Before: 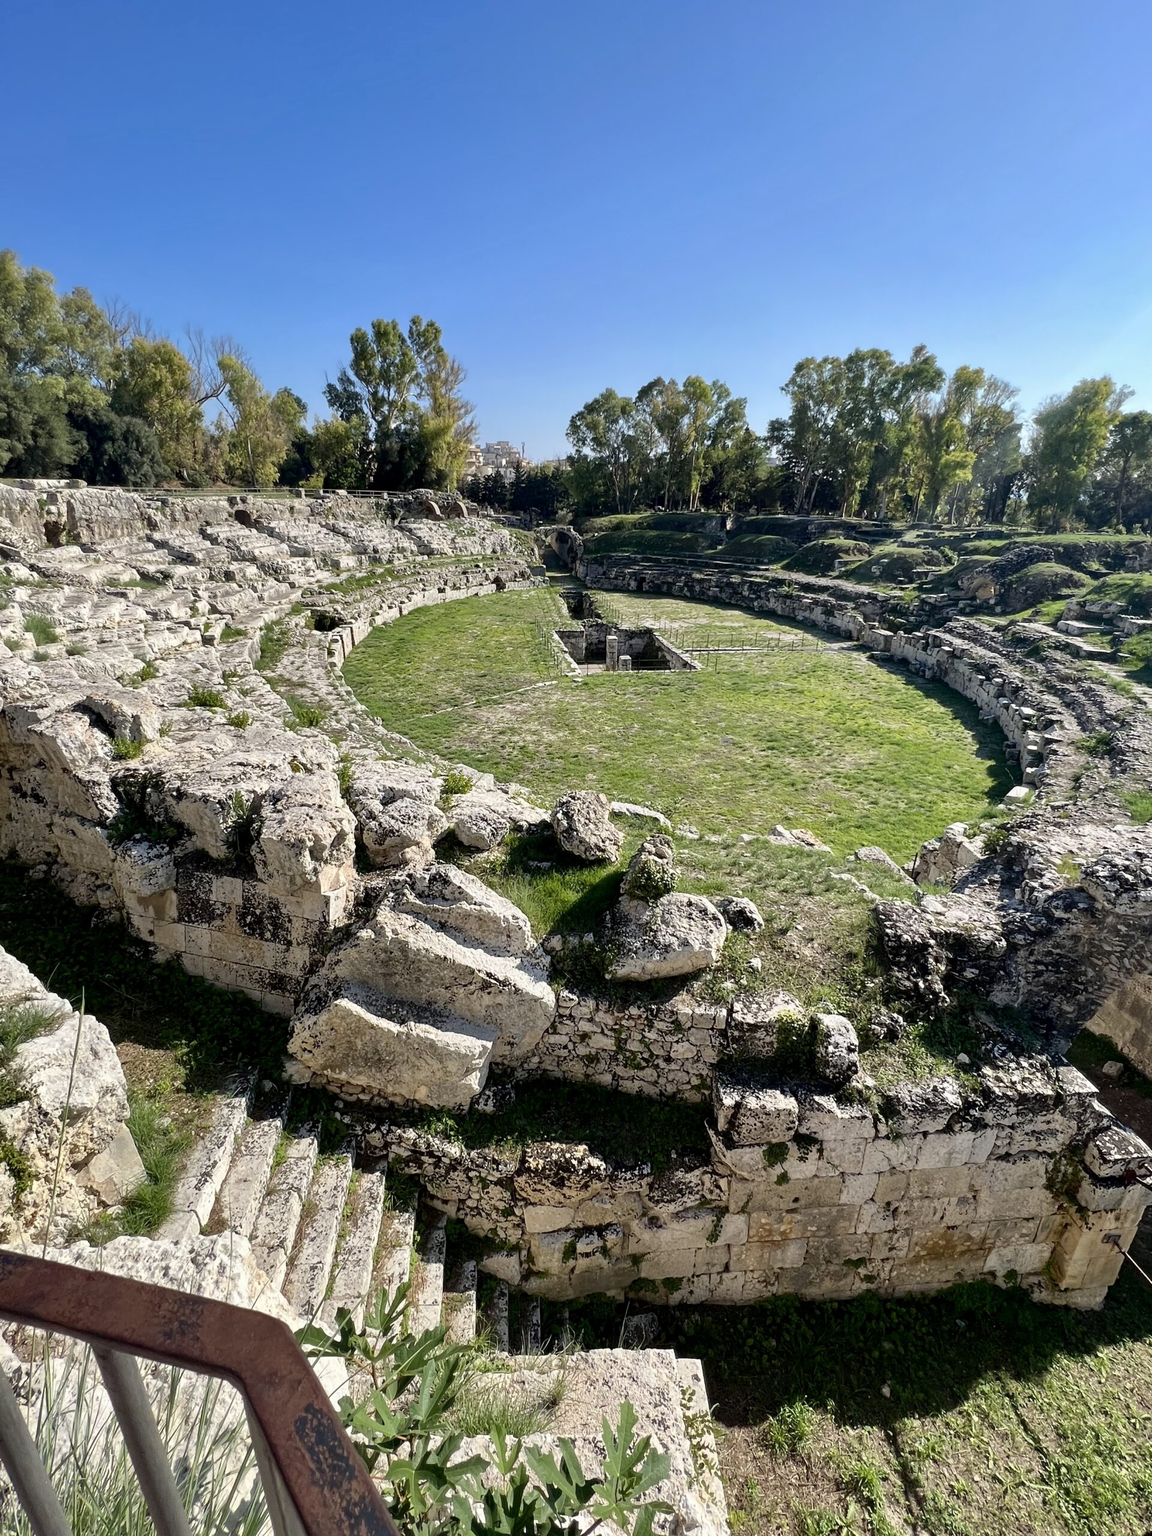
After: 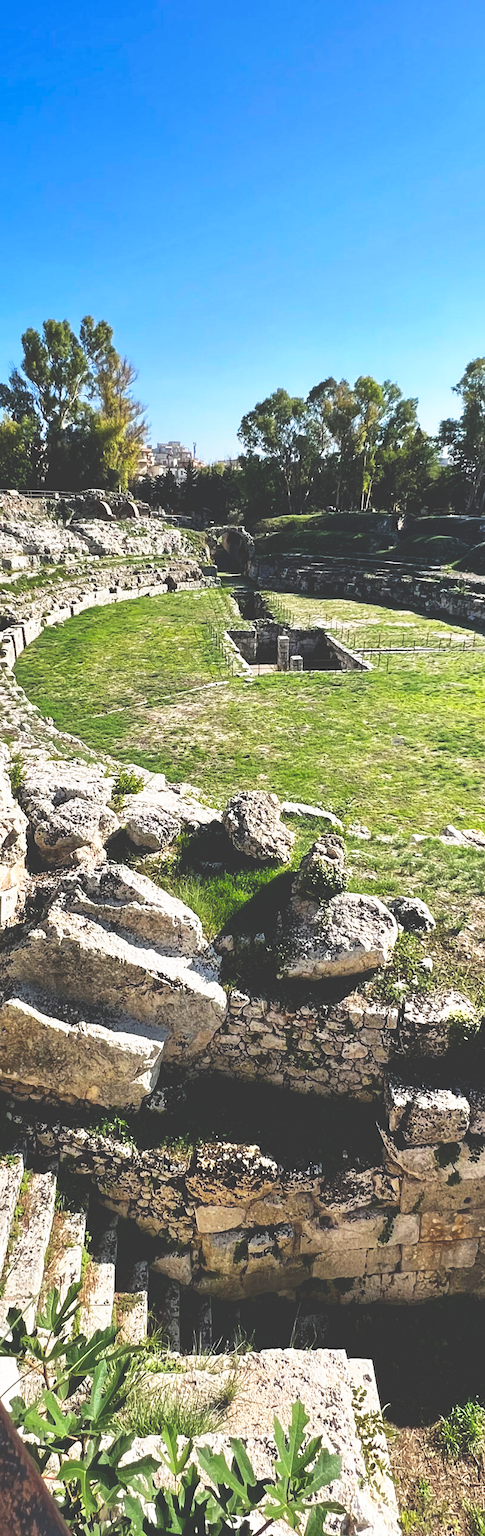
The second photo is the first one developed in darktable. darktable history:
base curve: curves: ch0 [(0, 0.036) (0.007, 0.037) (0.604, 0.887) (1, 1)], preserve colors none
crop: left 28.583%, right 29.231%
